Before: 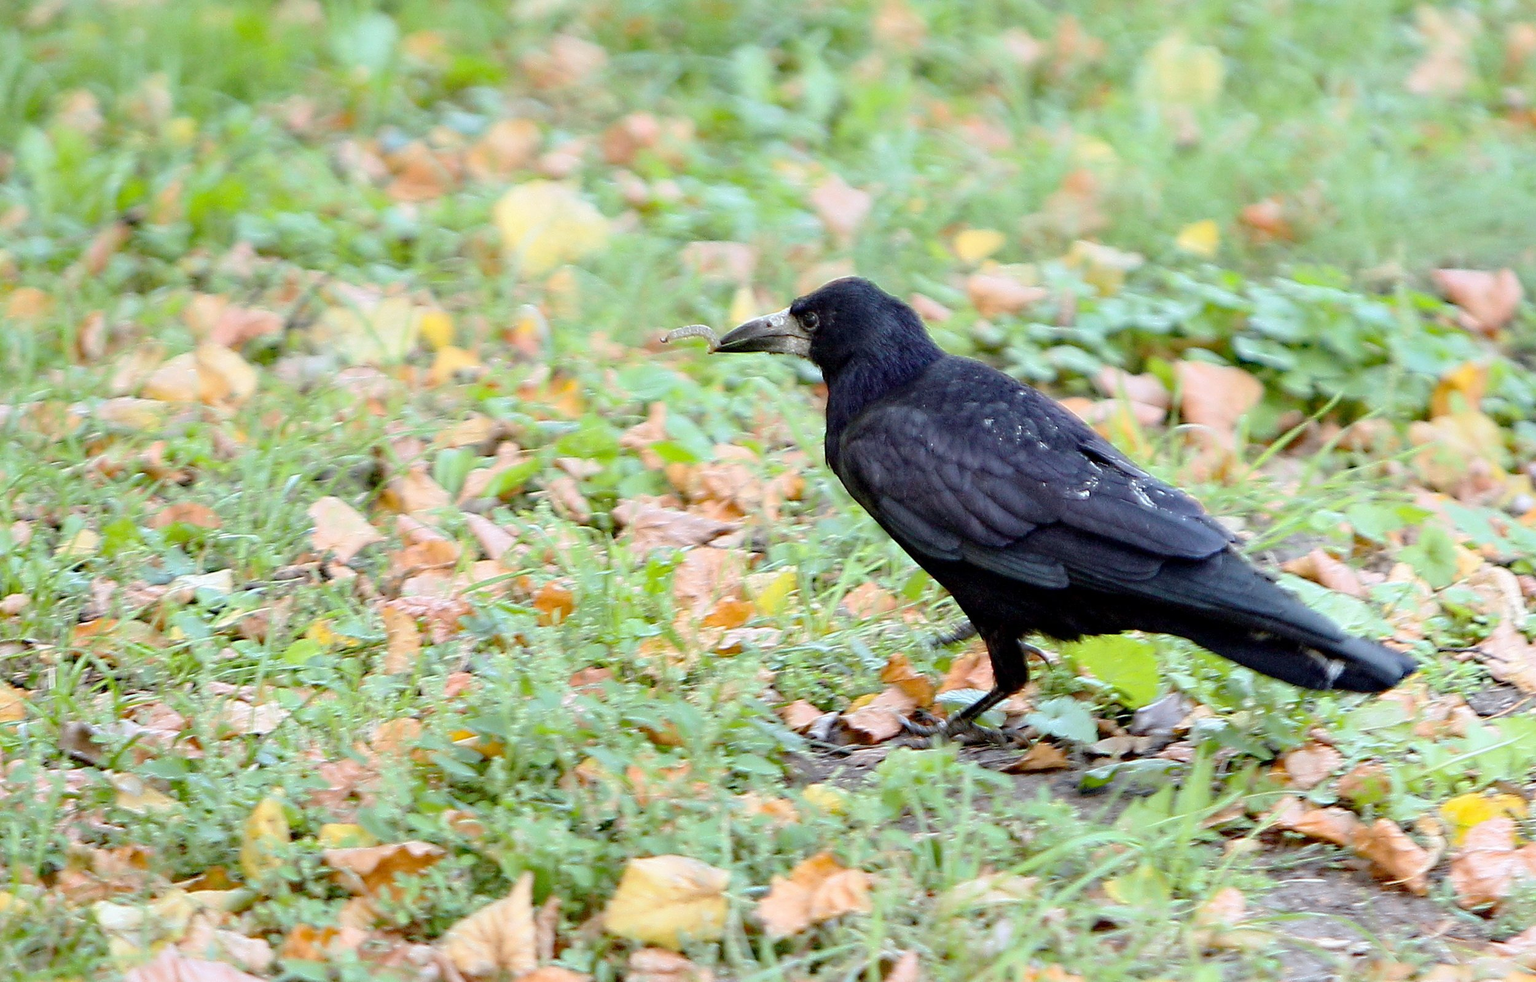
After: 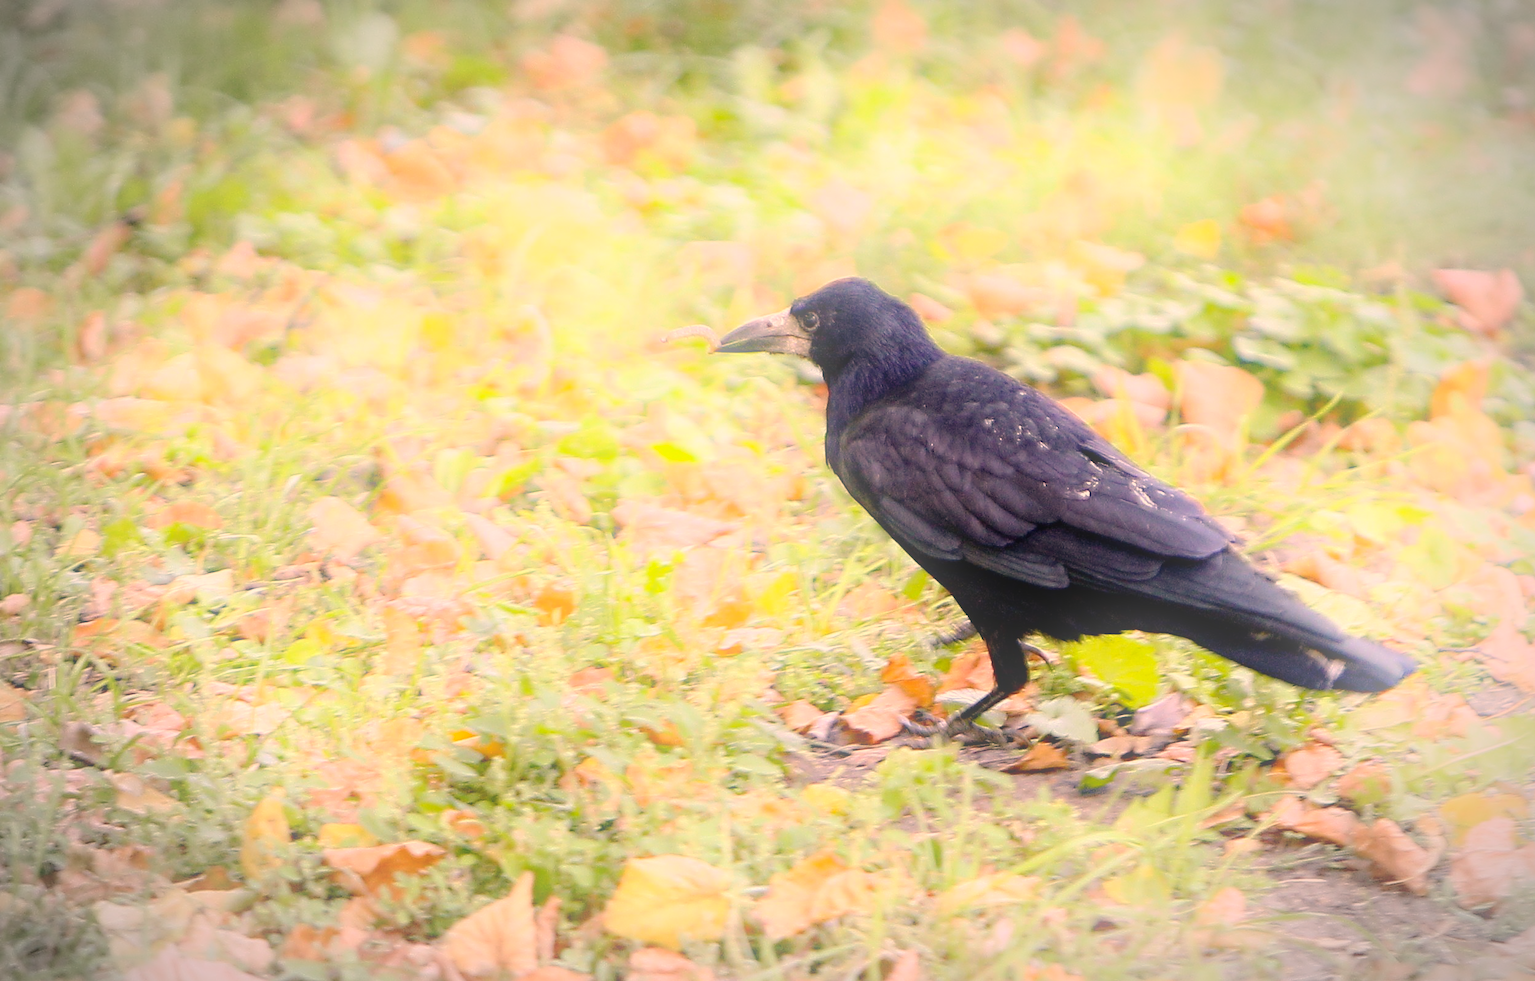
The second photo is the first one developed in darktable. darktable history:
vignetting: fall-off start 79.43%, saturation -0.649, width/height ratio 1.327, unbound false
bloom: on, module defaults
color correction: highlights a* 21.88, highlights b* 22.25
